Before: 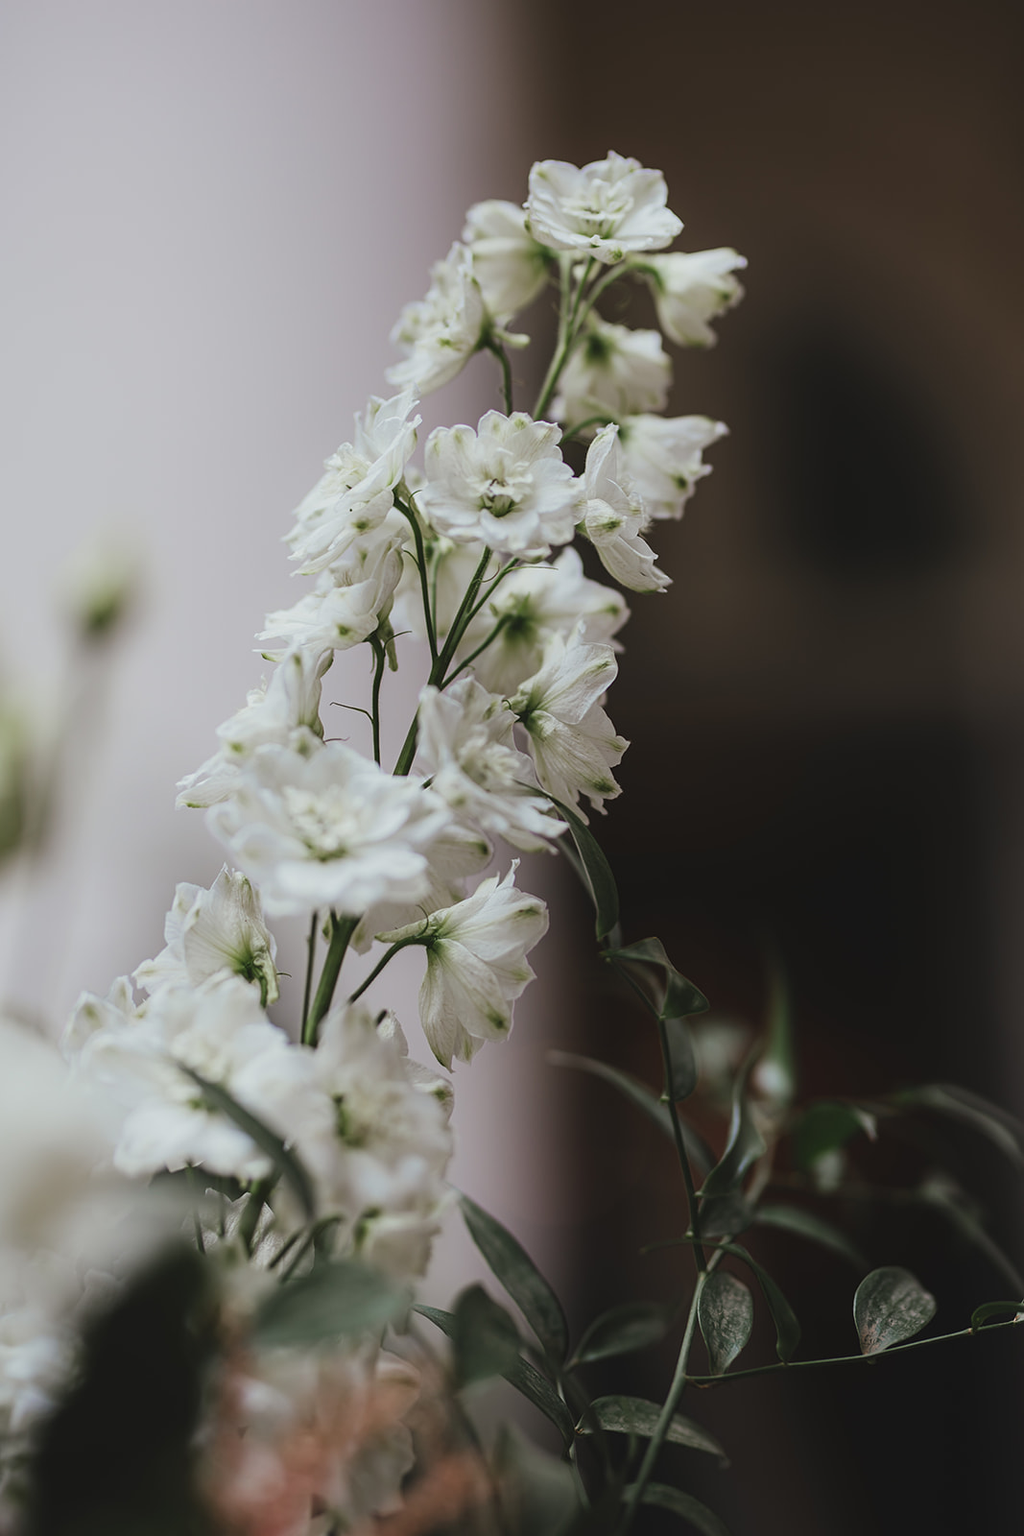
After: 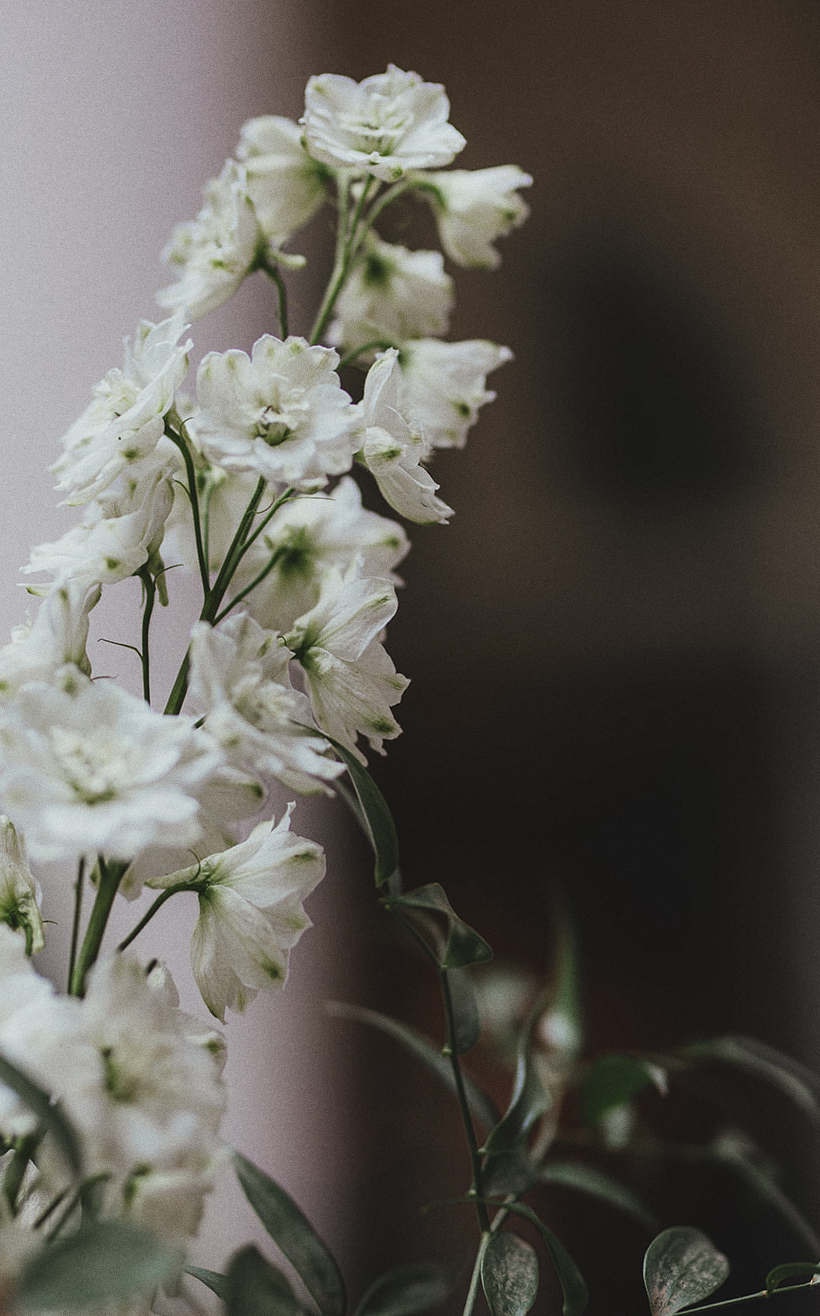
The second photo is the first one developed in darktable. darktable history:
shadows and highlights: shadows 20.55, highlights -20.99, soften with gaussian
crop: left 23.095%, top 5.827%, bottom 11.854%
grain: on, module defaults
